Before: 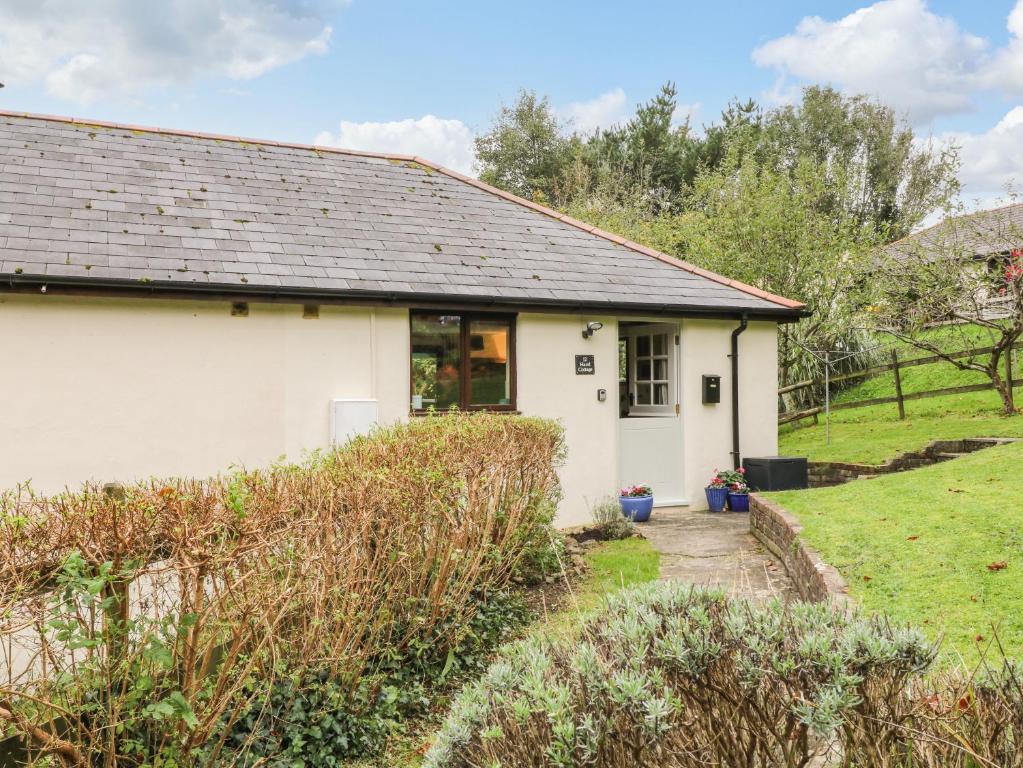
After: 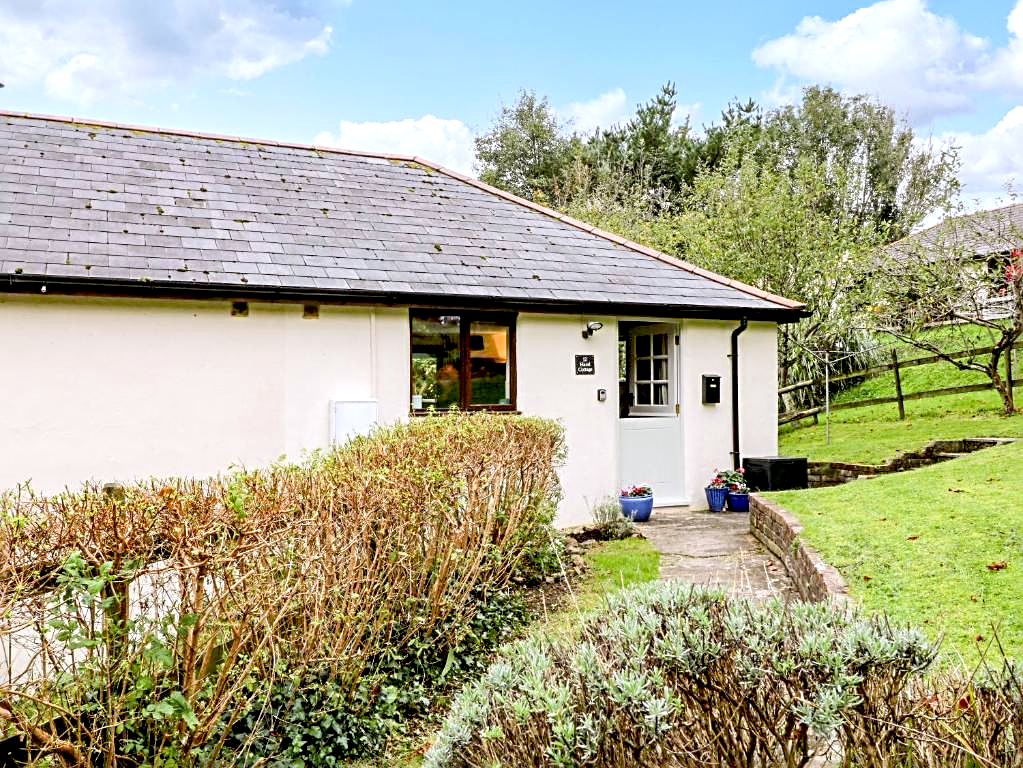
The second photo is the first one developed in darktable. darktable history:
exposure: black level correction 0.031, exposure 0.304 EV, compensate highlight preservation false
sharpen: radius 3.119
color calibration: illuminant as shot in camera, x 0.358, y 0.373, temperature 4628.91 K
